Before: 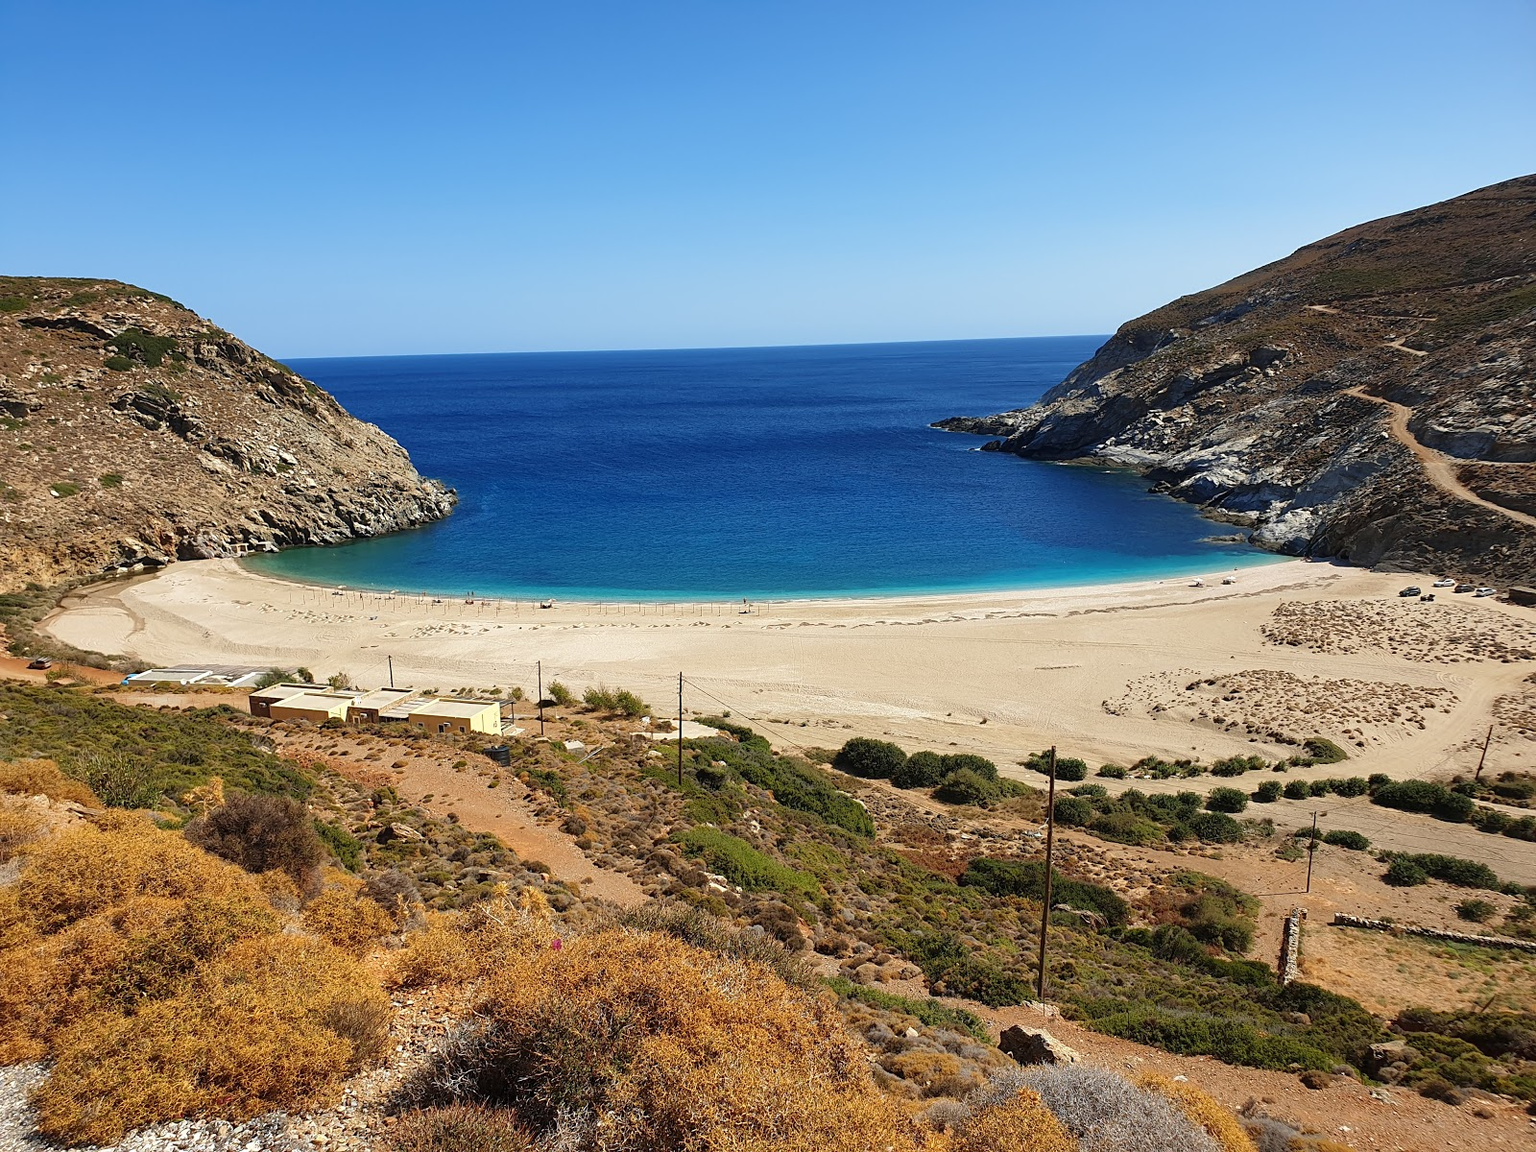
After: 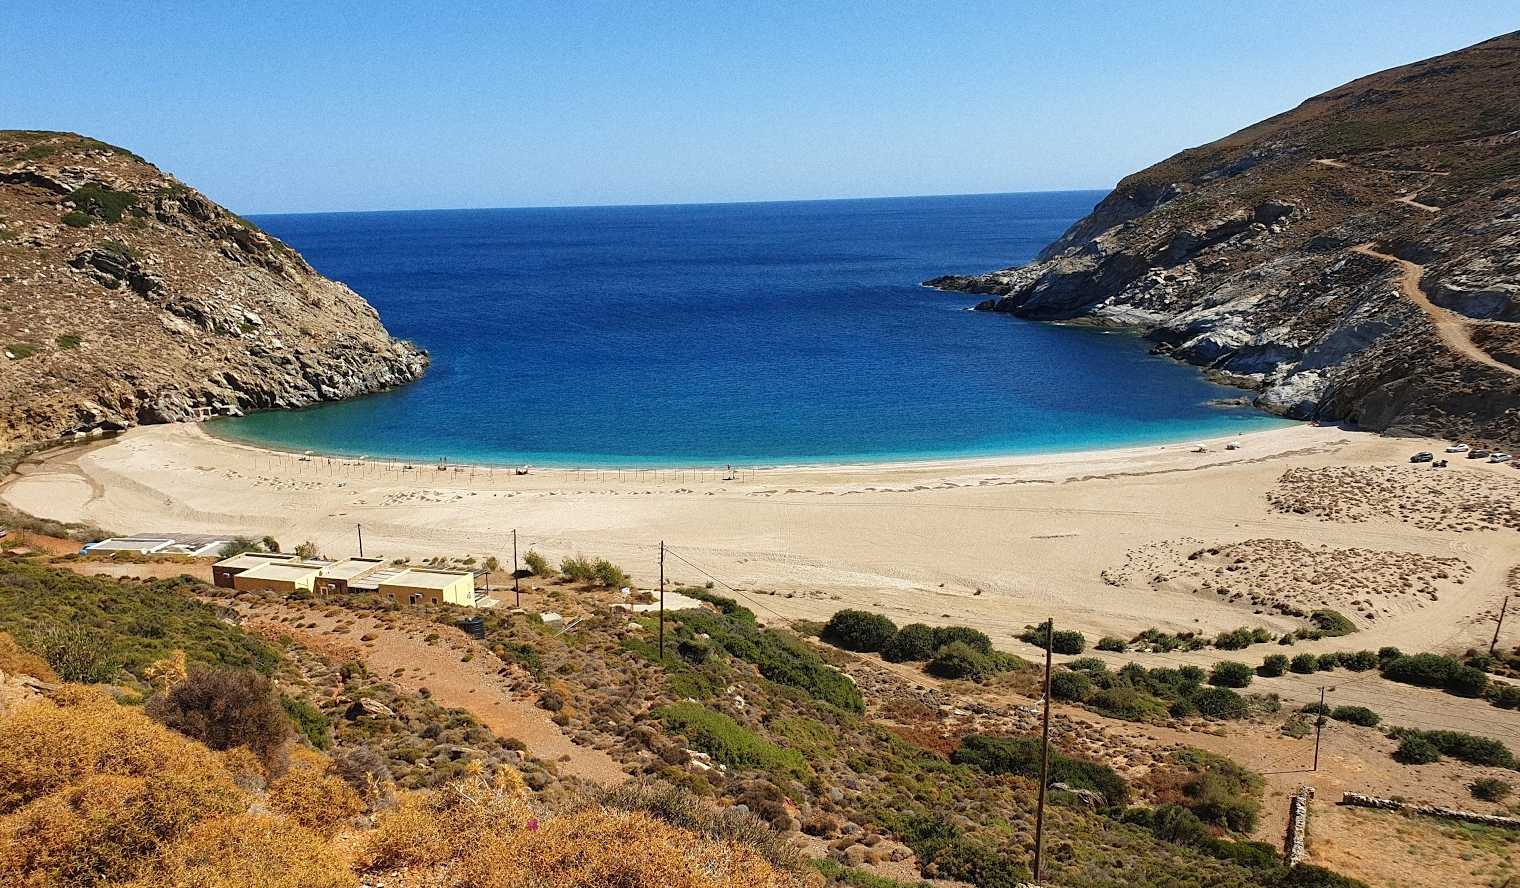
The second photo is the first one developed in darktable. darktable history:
crop and rotate: left 2.991%, top 13.302%, right 1.981%, bottom 12.636%
grain: coarseness 0.09 ISO
